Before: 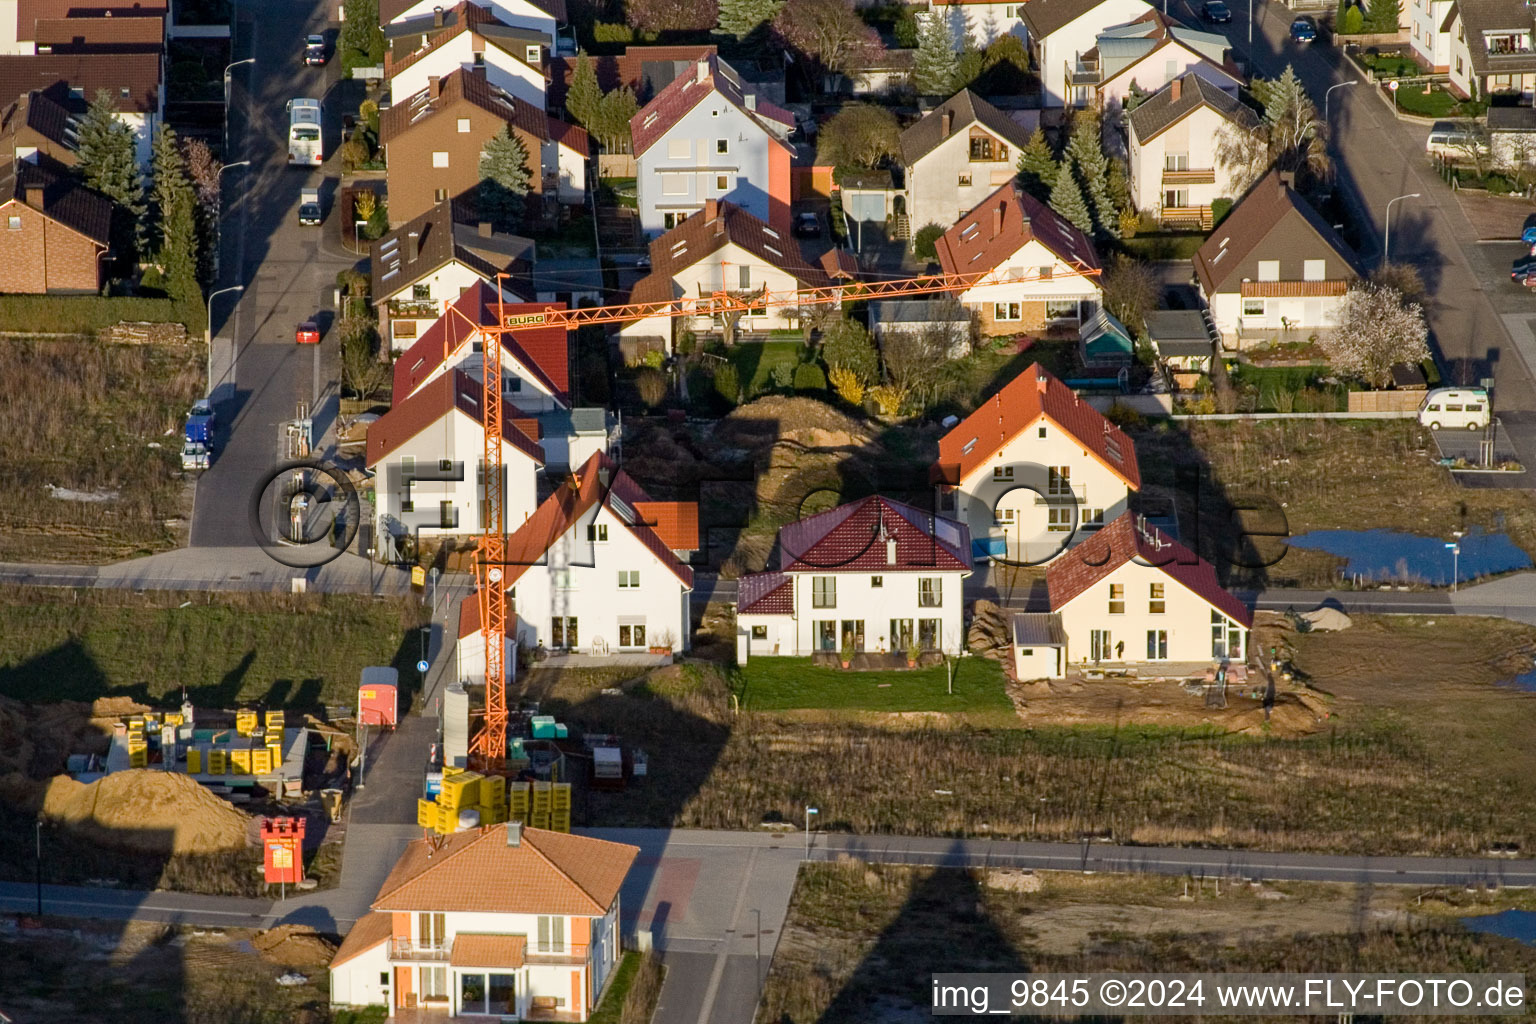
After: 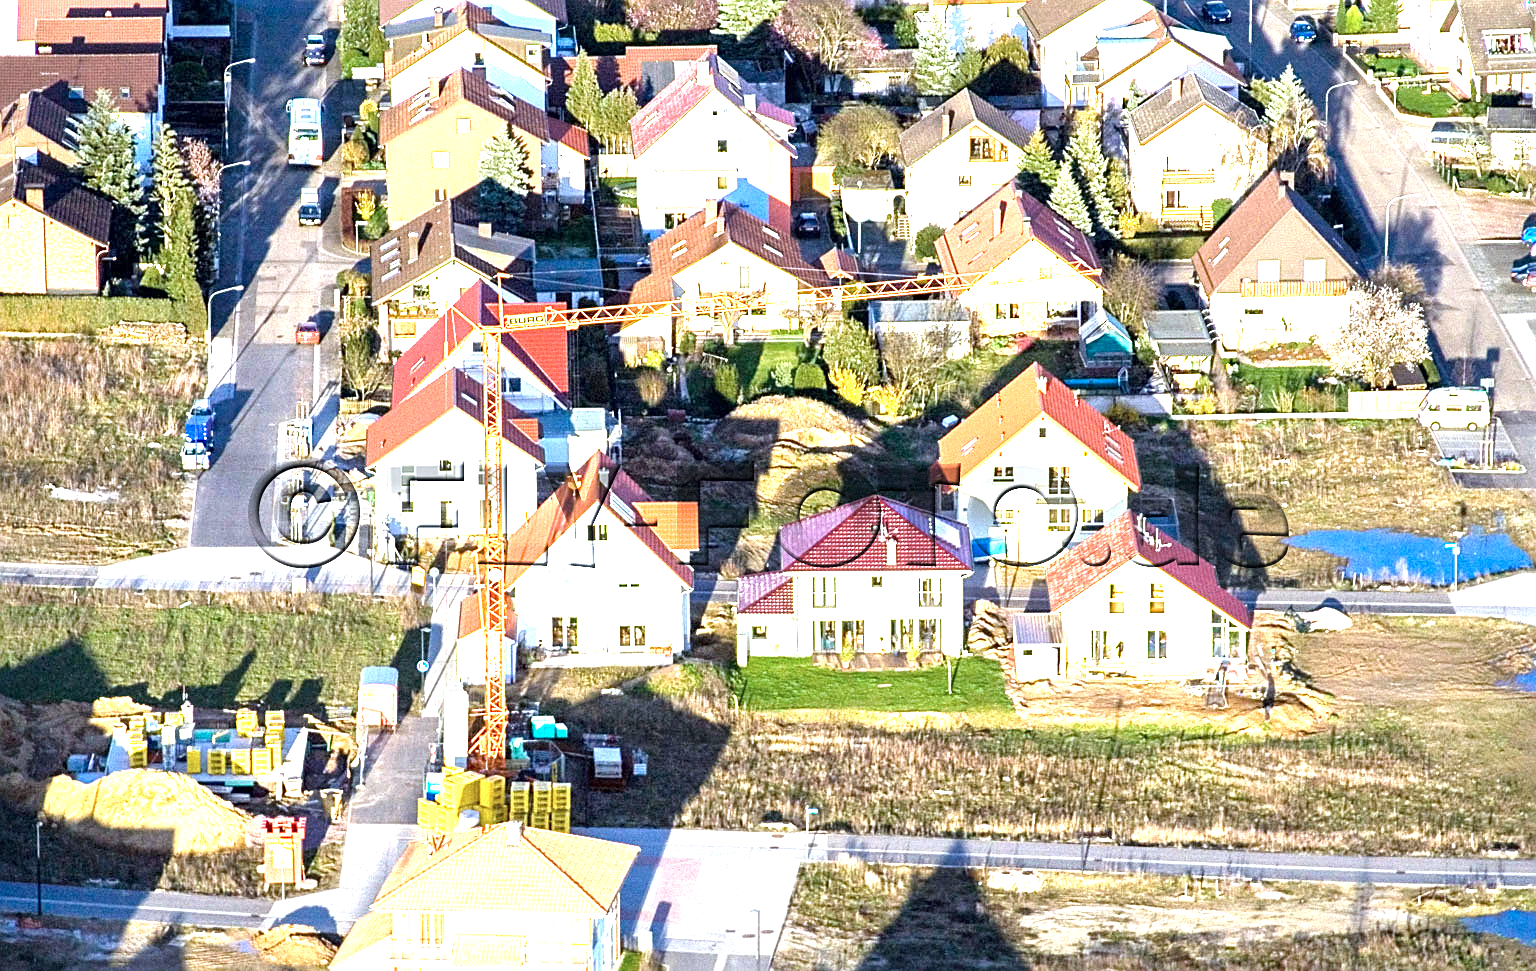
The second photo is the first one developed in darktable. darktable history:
color calibration: x 0.381, y 0.391, temperature 4087.88 K
sharpen: on, module defaults
crop and rotate: top 0.003%, bottom 5.165%
local contrast: mode bilateral grid, contrast 19, coarseness 51, detail 119%, midtone range 0.2
exposure: black level correction 0, exposure 2.106 EV, compensate highlight preservation false
tone equalizer: -8 EV -0.389 EV, -7 EV -0.427 EV, -6 EV -0.361 EV, -5 EV -0.244 EV, -3 EV 0.202 EV, -2 EV 0.339 EV, -1 EV 0.388 EV, +0 EV 0.434 EV
